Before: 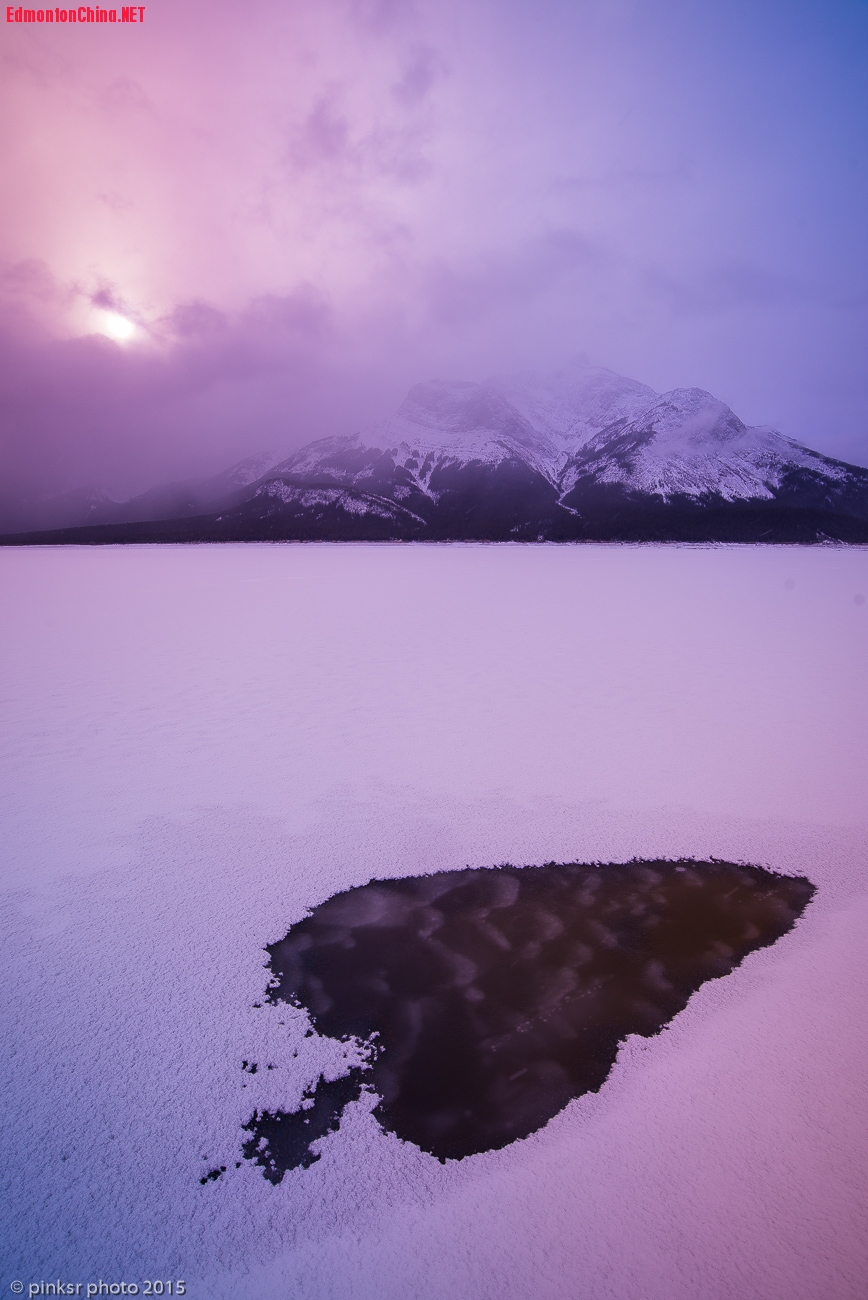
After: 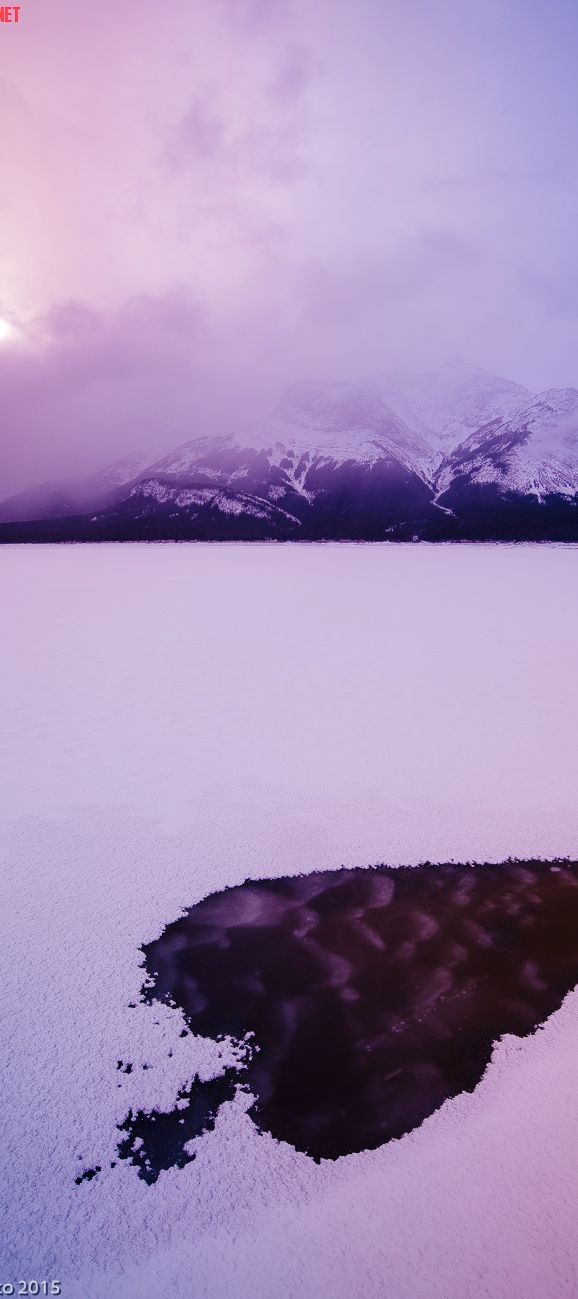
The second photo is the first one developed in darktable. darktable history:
tone curve: curves: ch0 [(0, 0) (0.003, 0.011) (0.011, 0.012) (0.025, 0.013) (0.044, 0.023) (0.069, 0.04) (0.1, 0.06) (0.136, 0.094) (0.177, 0.145) (0.224, 0.213) (0.277, 0.301) (0.335, 0.389) (0.399, 0.473) (0.468, 0.554) (0.543, 0.627) (0.623, 0.694) (0.709, 0.763) (0.801, 0.83) (0.898, 0.906) (1, 1)], preserve colors none
crop and rotate: left 14.436%, right 18.898%
contrast brightness saturation: contrast 0.07
